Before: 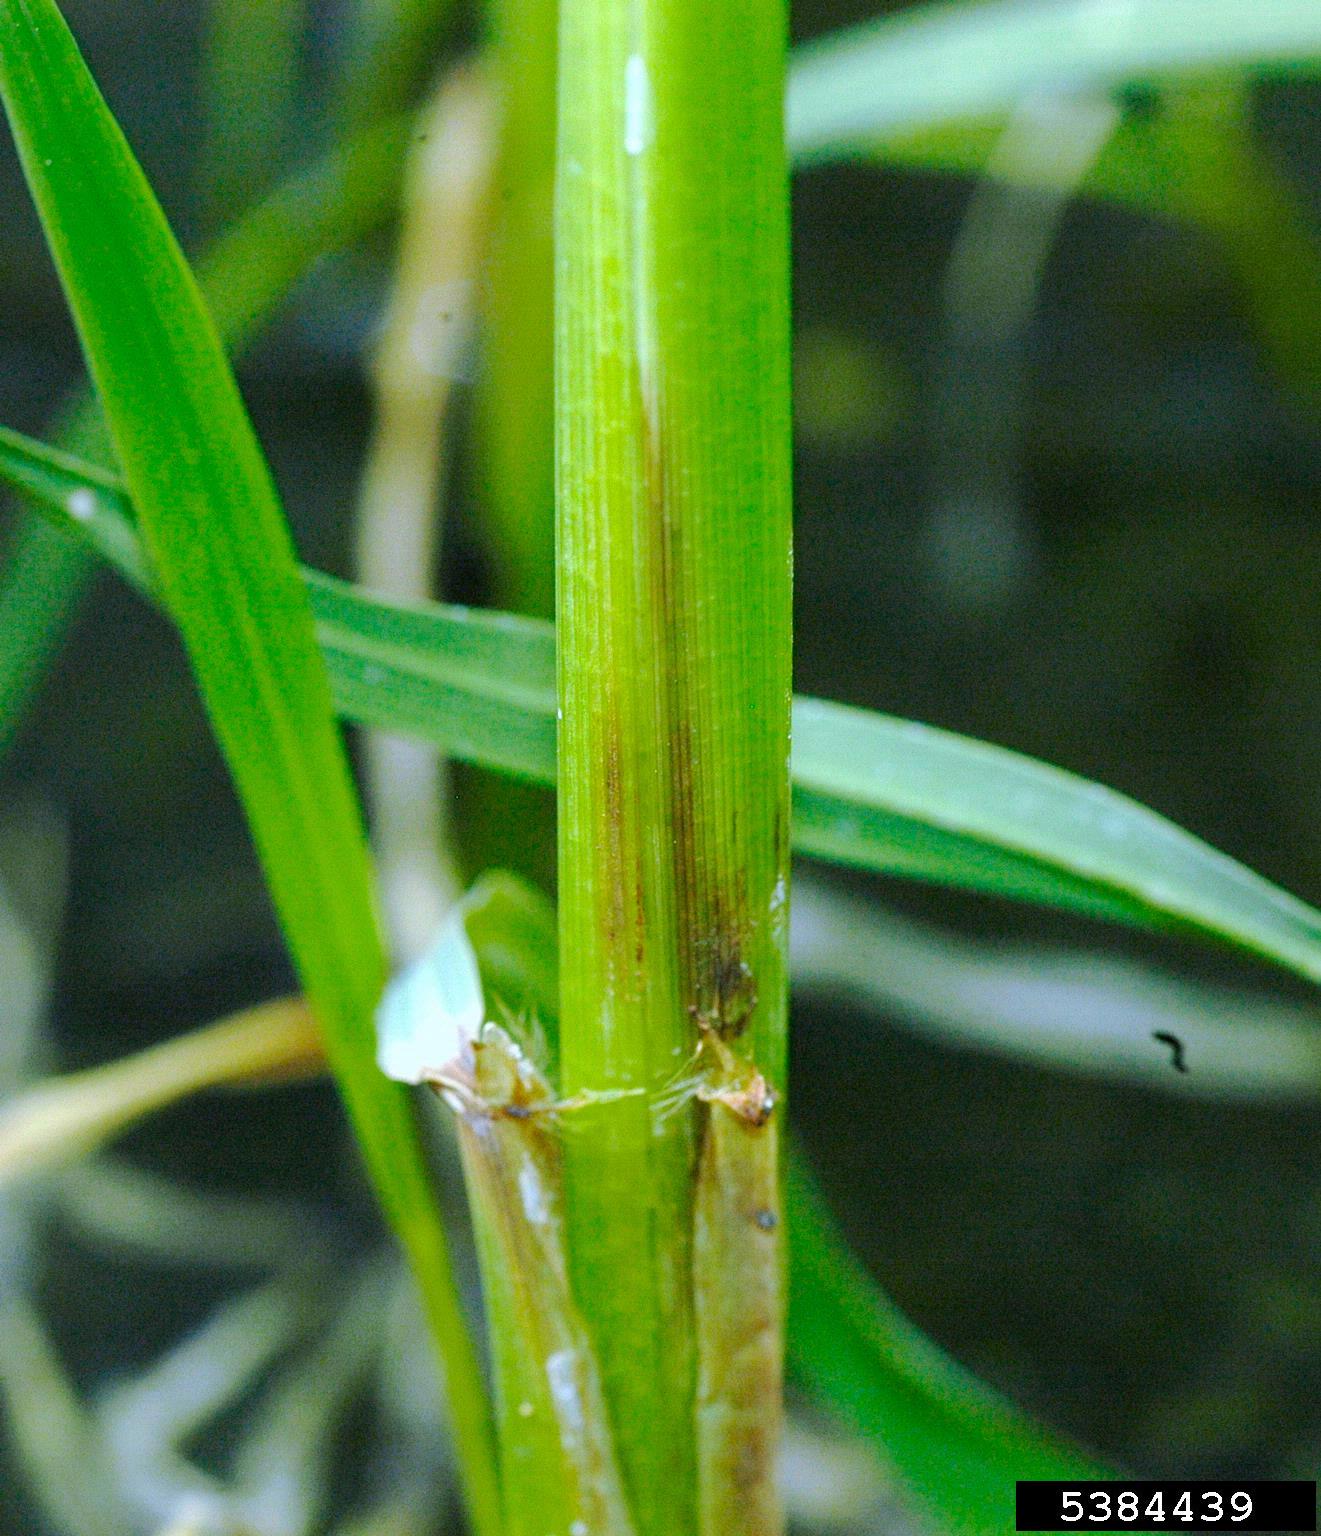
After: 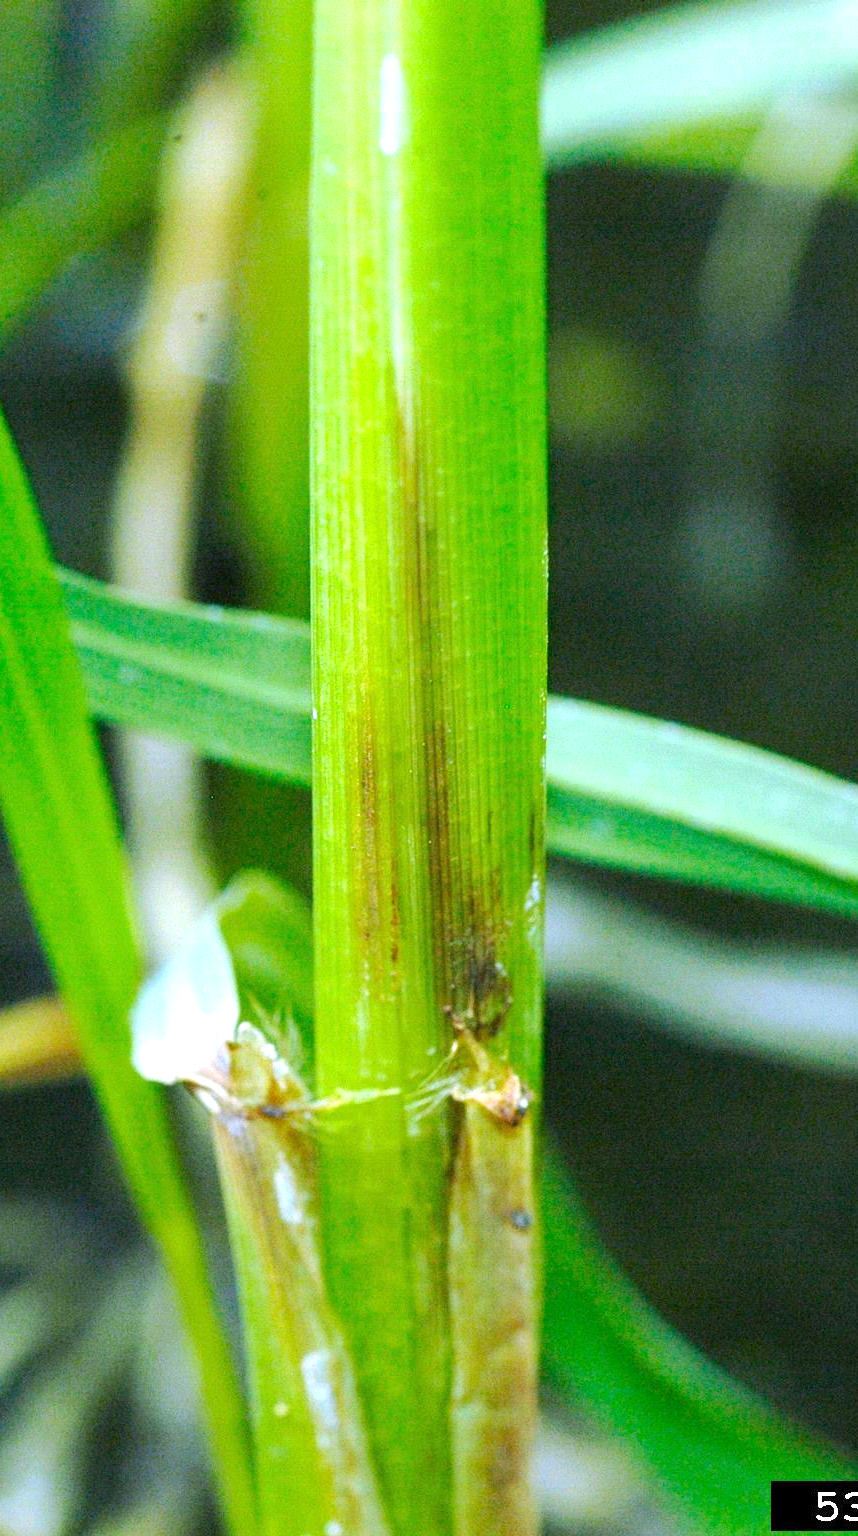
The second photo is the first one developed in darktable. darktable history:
crop and rotate: left 18.597%, right 16.409%
exposure: exposure 0.565 EV, compensate exposure bias true, compensate highlight preservation false
